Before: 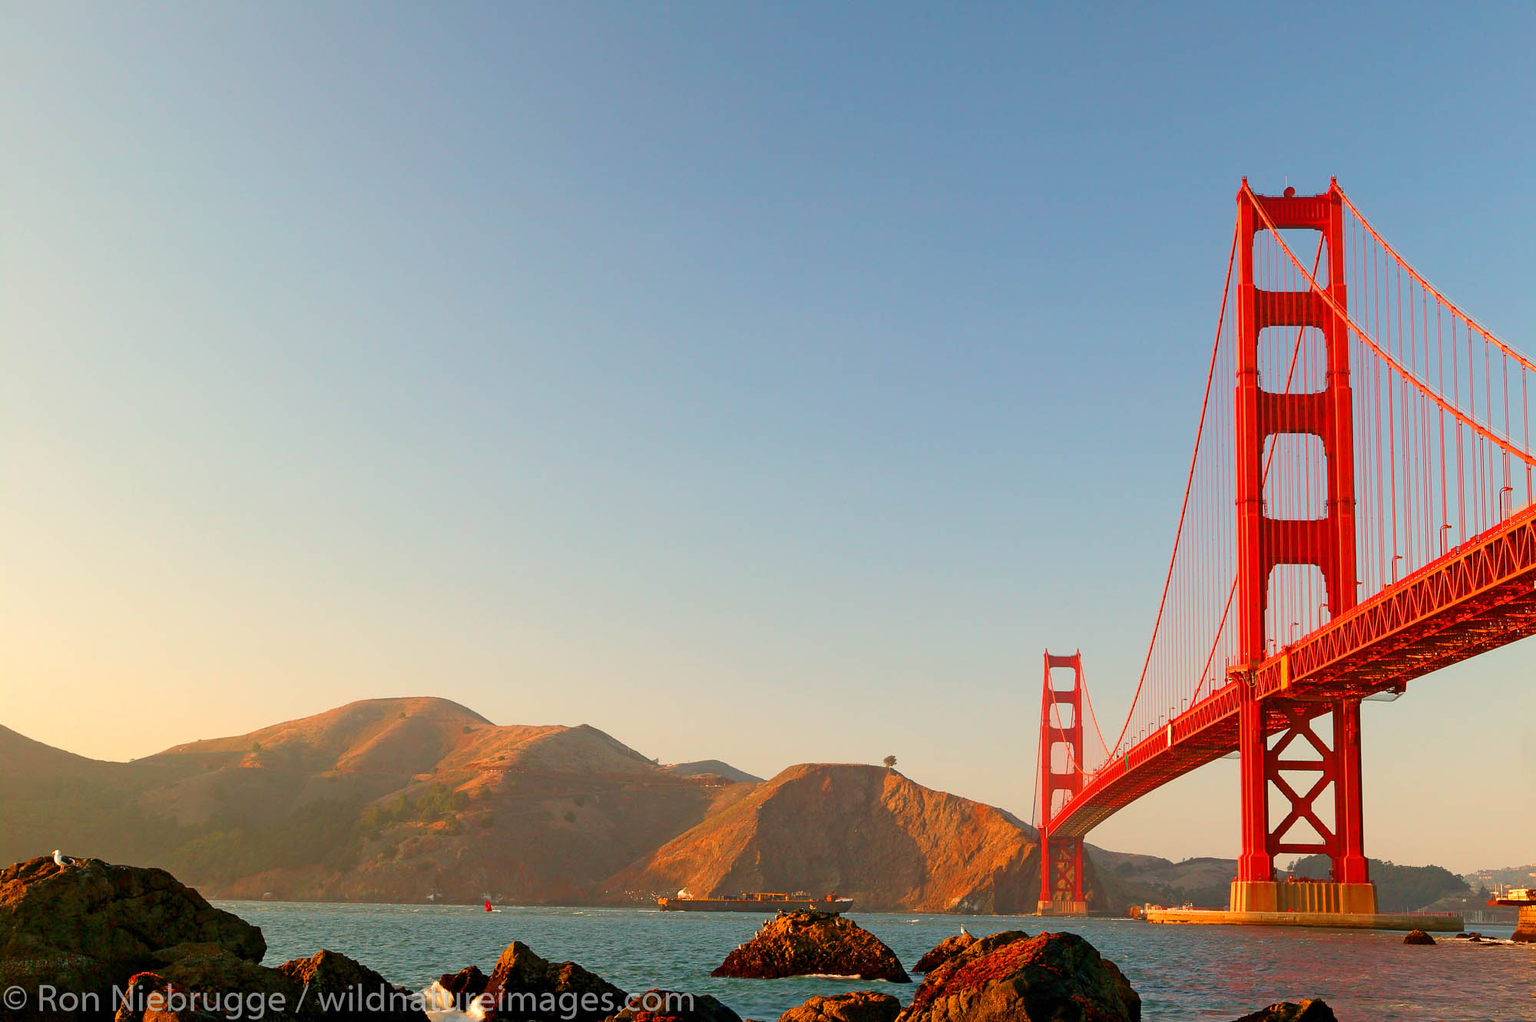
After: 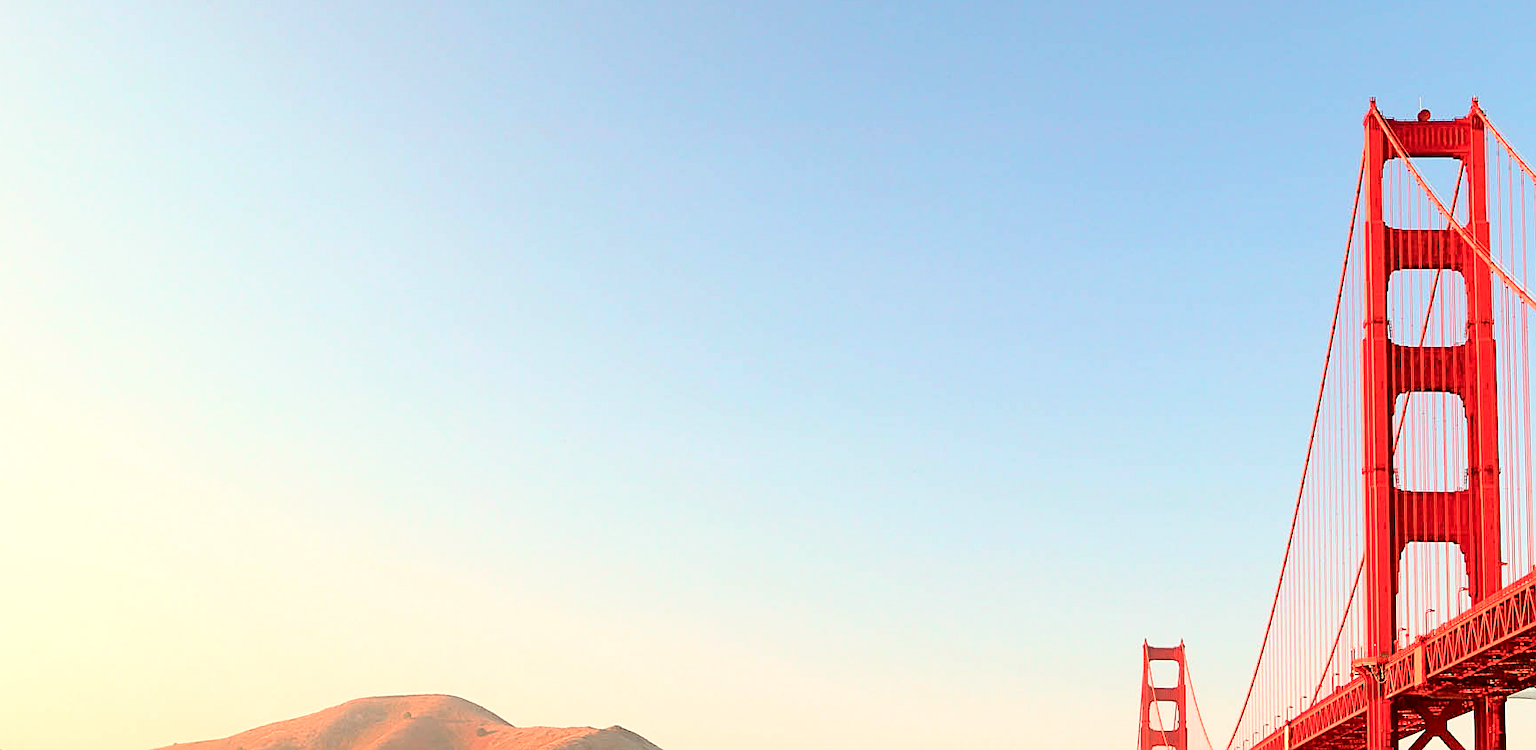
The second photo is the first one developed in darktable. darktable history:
crop: left 3.096%, top 8.997%, right 9.619%, bottom 26.91%
color zones: curves: ch2 [(0, 0.5) (0.084, 0.497) (0.323, 0.335) (0.4, 0.497) (1, 0.5)]
exposure: black level correction 0.001, exposure 0.498 EV, compensate highlight preservation false
sharpen: on, module defaults
tone curve: curves: ch0 [(0, 0) (0.003, 0) (0.011, 0.001) (0.025, 0.003) (0.044, 0.005) (0.069, 0.012) (0.1, 0.023) (0.136, 0.039) (0.177, 0.088) (0.224, 0.15) (0.277, 0.239) (0.335, 0.334) (0.399, 0.43) (0.468, 0.526) (0.543, 0.621) (0.623, 0.711) (0.709, 0.791) (0.801, 0.87) (0.898, 0.949) (1, 1)], color space Lab, independent channels, preserve colors none
